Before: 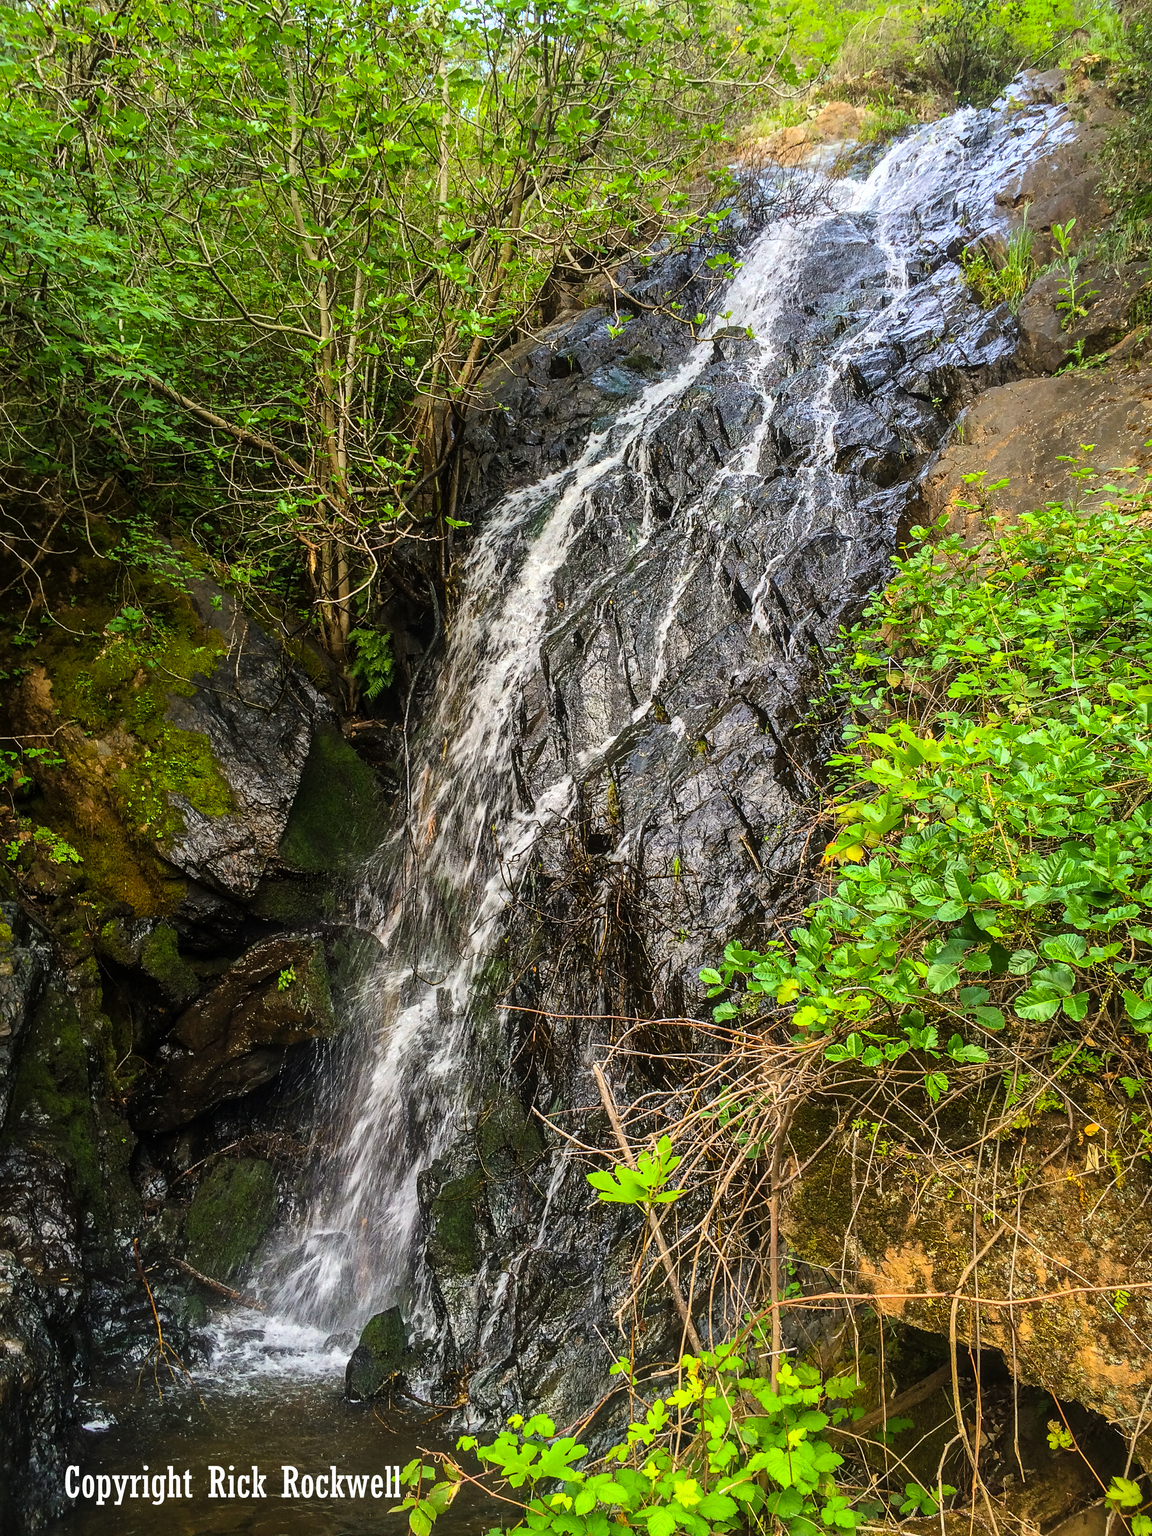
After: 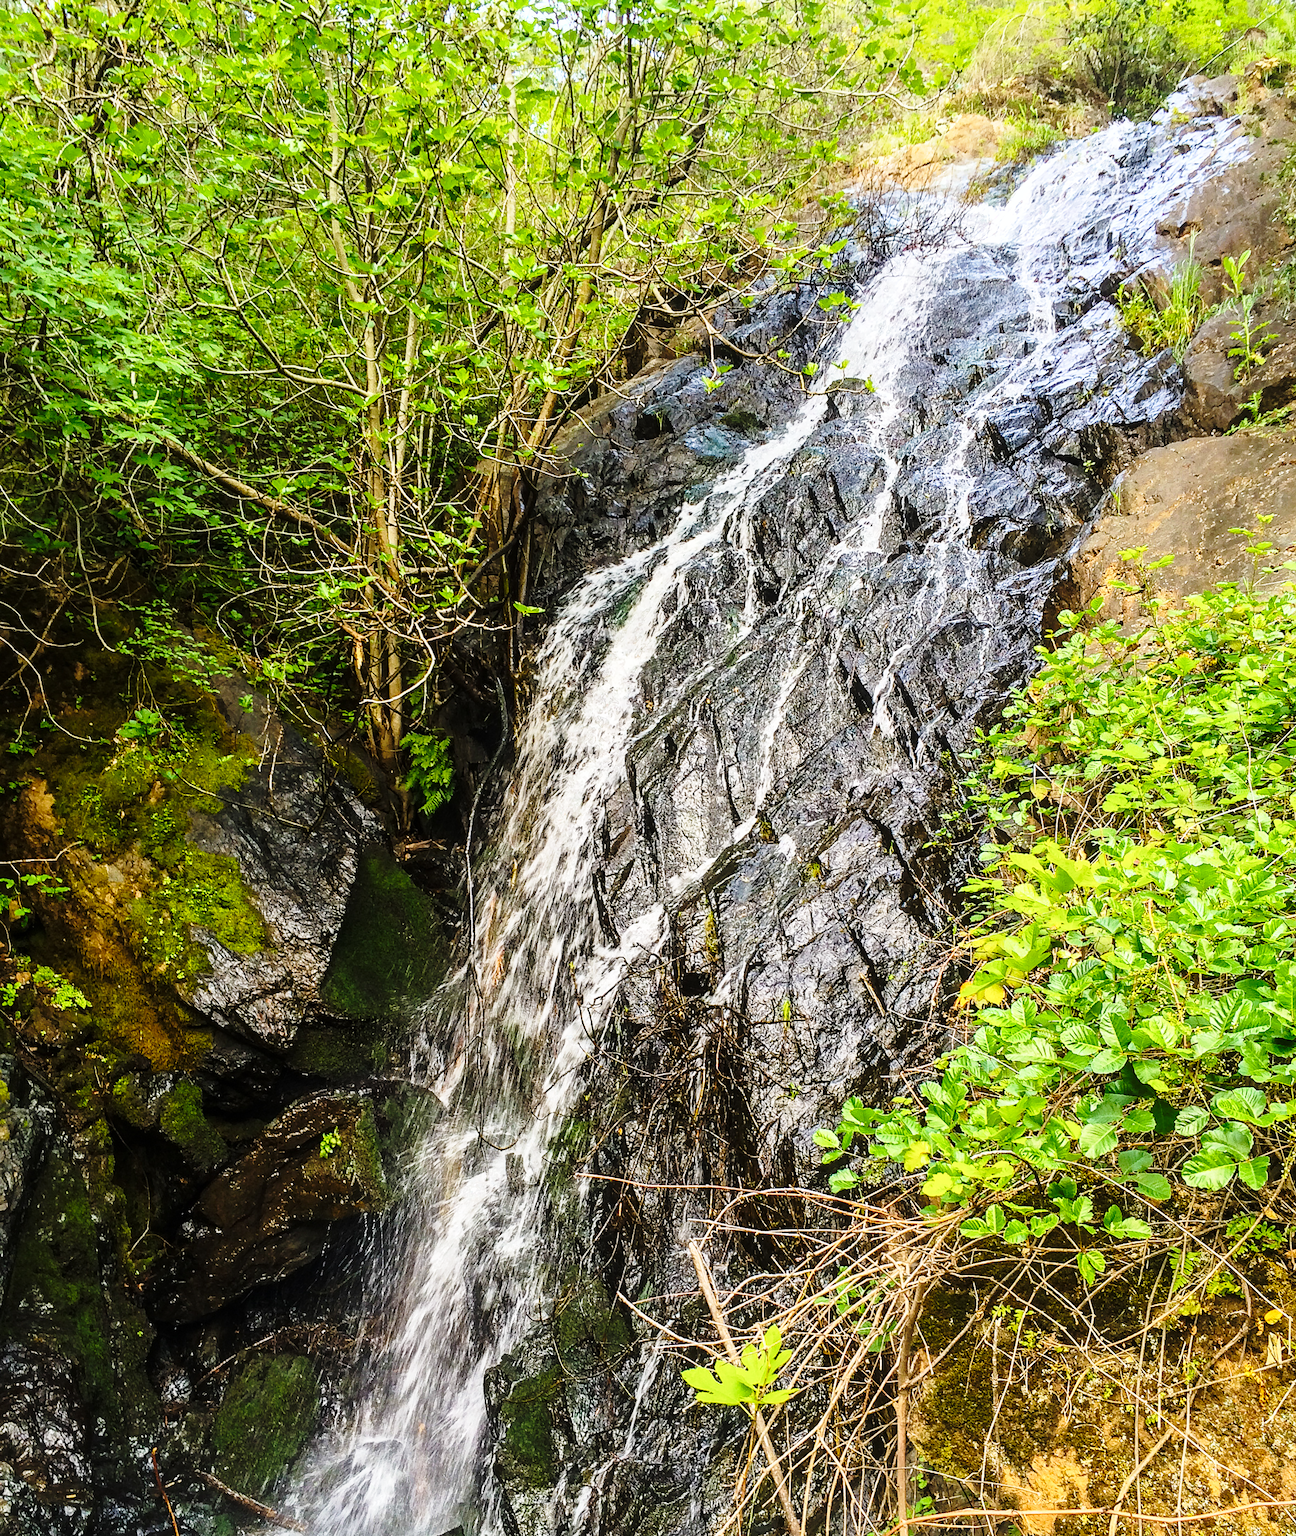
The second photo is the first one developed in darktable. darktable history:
crop and rotate: angle 0.2°, left 0.275%, right 3.127%, bottom 14.18%
base curve: curves: ch0 [(0, 0) (0.028, 0.03) (0.121, 0.232) (0.46, 0.748) (0.859, 0.968) (1, 1)], preserve colors none
